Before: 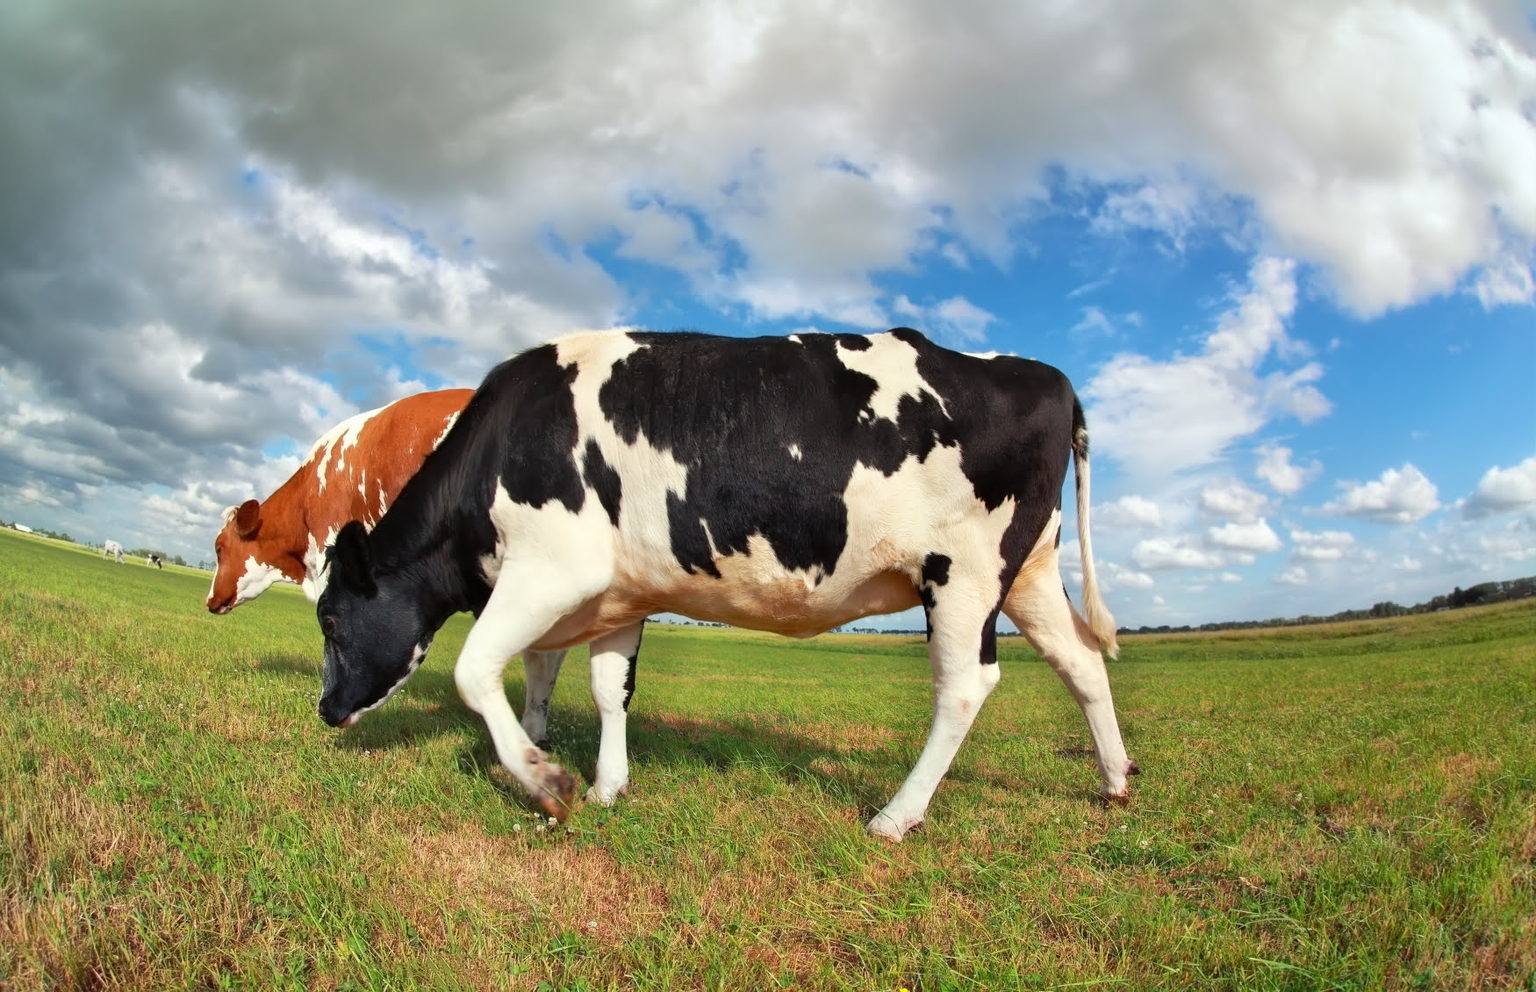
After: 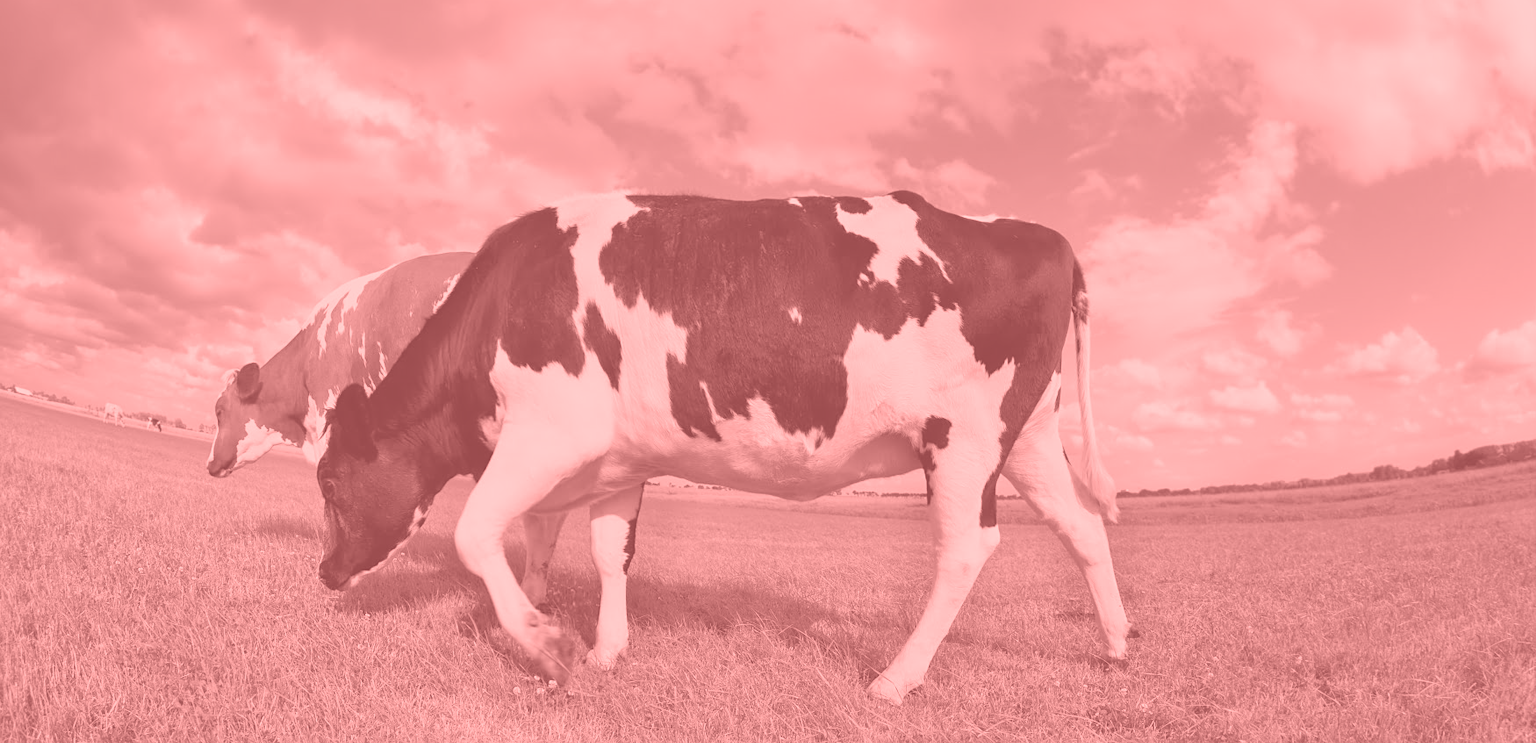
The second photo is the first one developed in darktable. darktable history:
white balance: red 0.978, blue 0.999
crop: top 13.819%, bottom 11.169%
color balance rgb: linear chroma grading › global chroma 15%, perceptual saturation grading › global saturation 30%
colorize: saturation 51%, source mix 50.67%, lightness 50.67%
sharpen: amount 0.2
